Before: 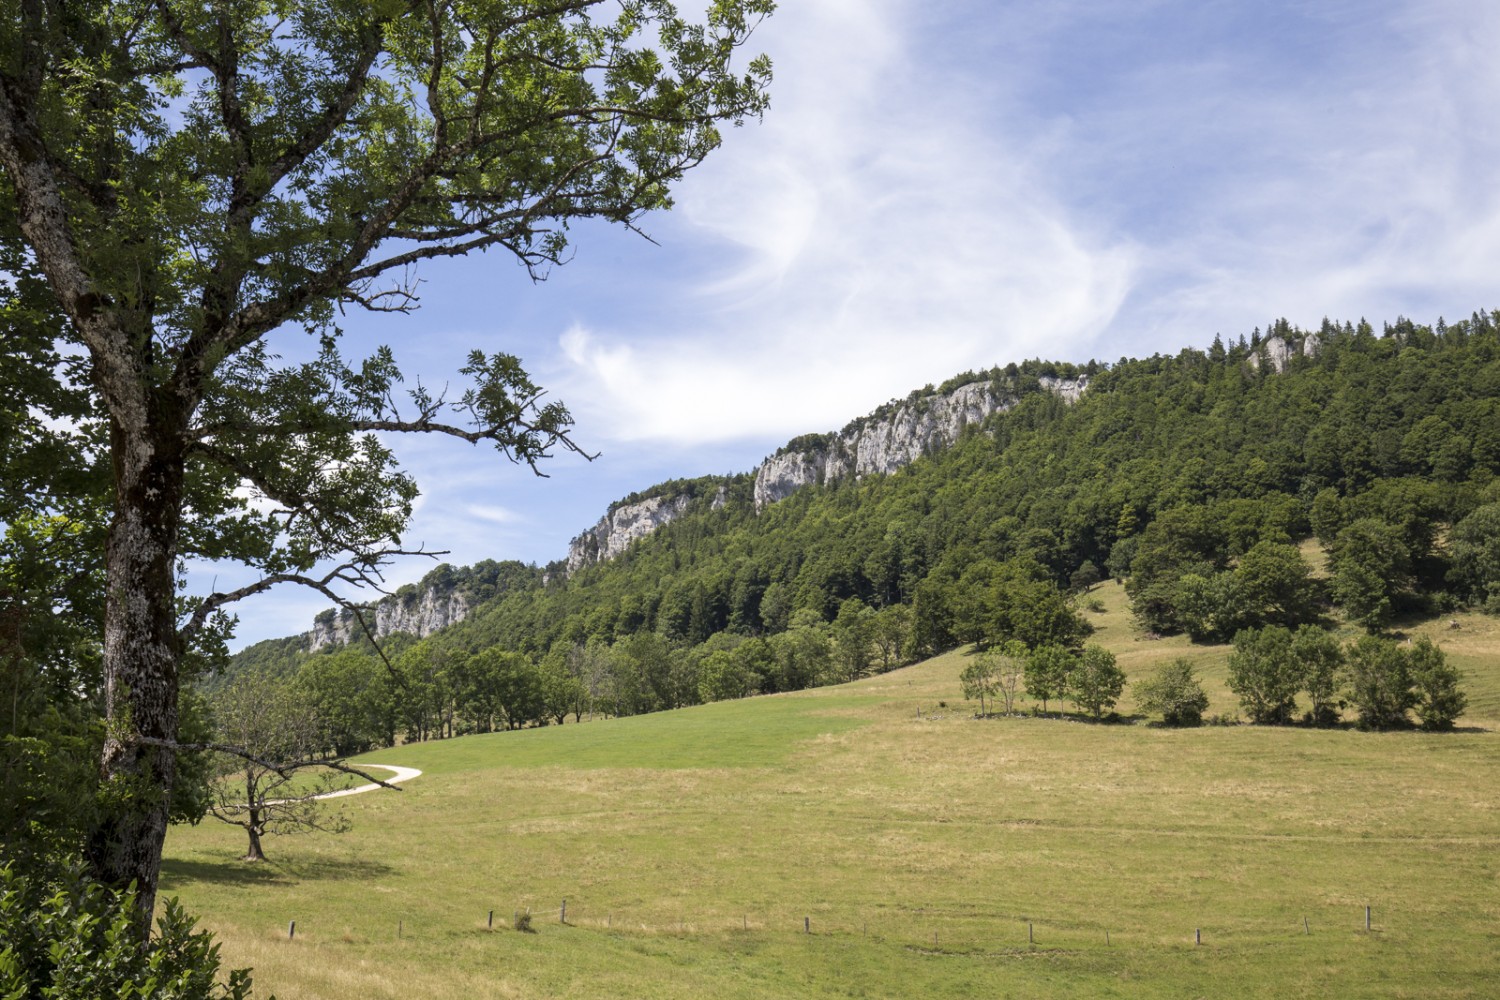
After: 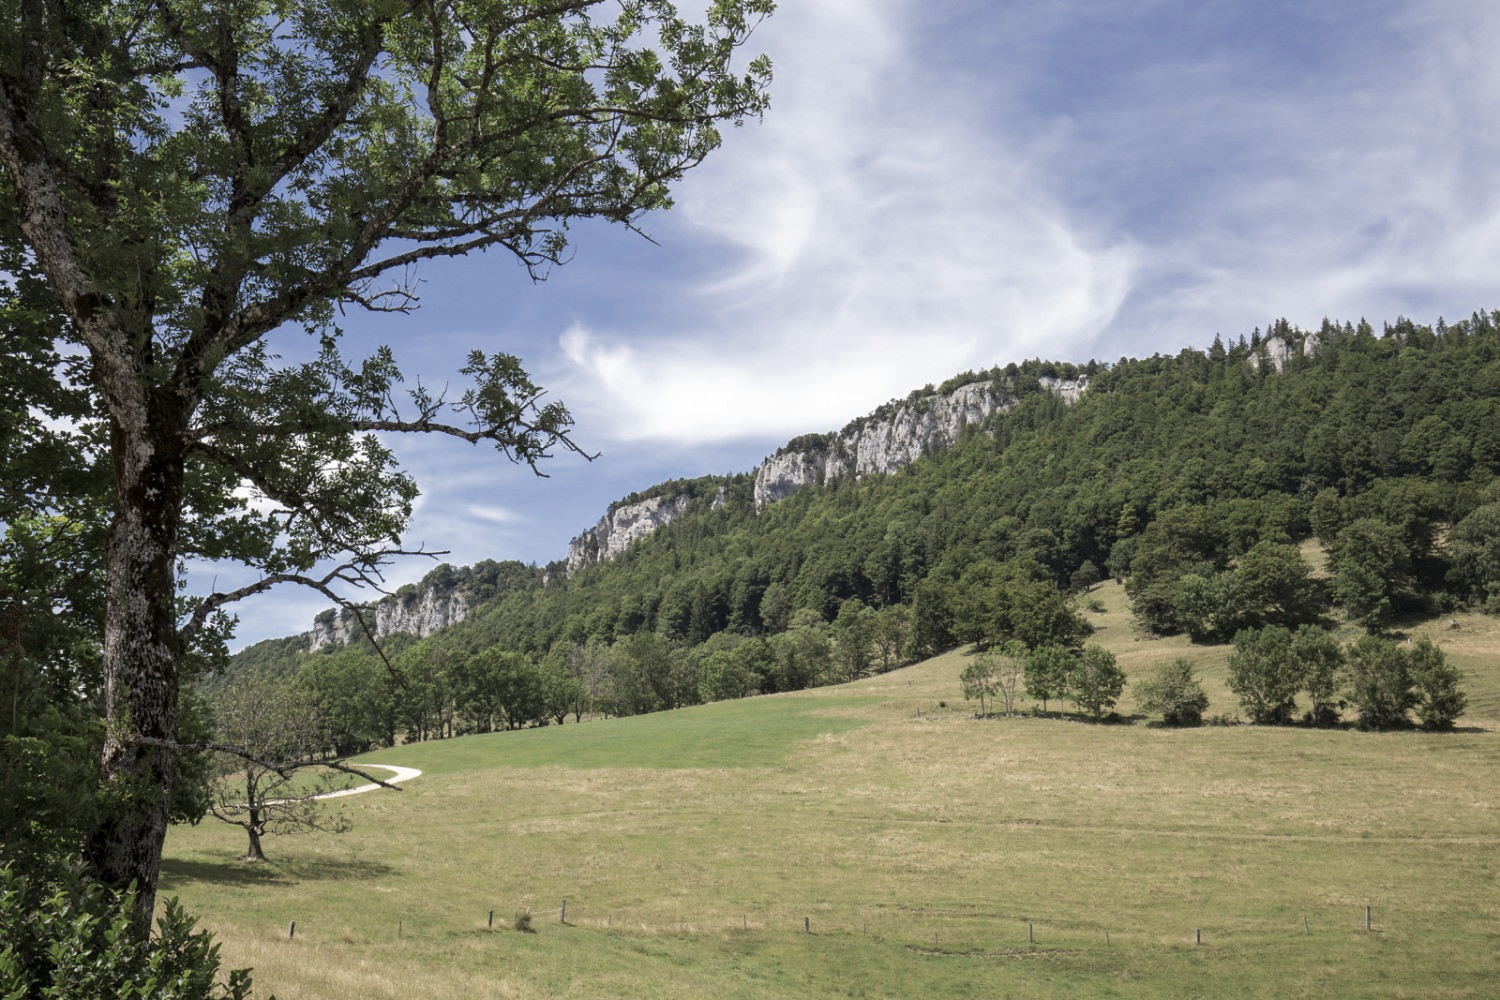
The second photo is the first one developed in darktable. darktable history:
tone equalizer: on, module defaults
color zones: curves: ch0 [(0, 0.5) (0.125, 0.4) (0.25, 0.5) (0.375, 0.4) (0.5, 0.4) (0.625, 0.35) (0.75, 0.35) (0.875, 0.5)]; ch1 [(0, 0.35) (0.125, 0.45) (0.25, 0.35) (0.375, 0.35) (0.5, 0.35) (0.625, 0.35) (0.75, 0.45) (0.875, 0.35)]; ch2 [(0, 0.6) (0.125, 0.5) (0.25, 0.5) (0.375, 0.6) (0.5, 0.6) (0.625, 0.5) (0.75, 0.5) (0.875, 0.5)]
